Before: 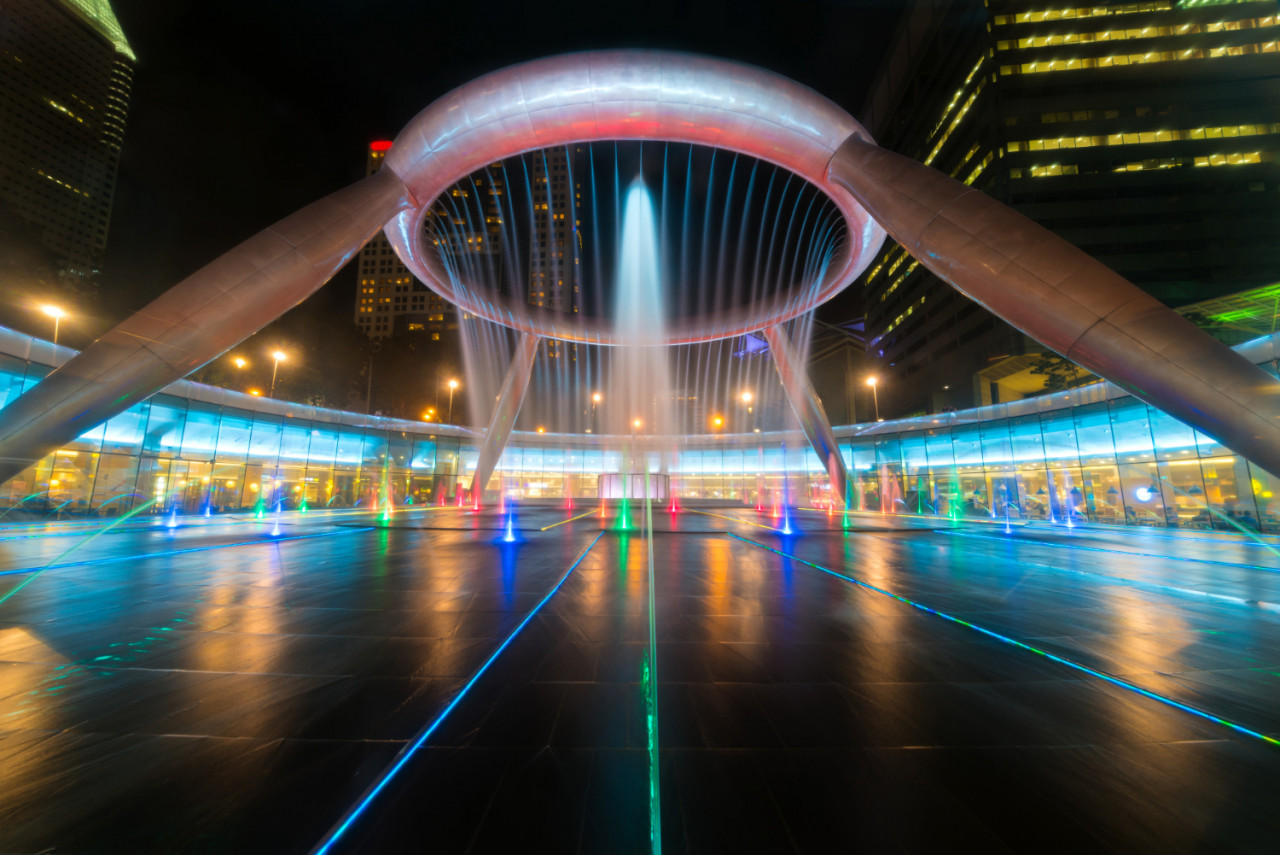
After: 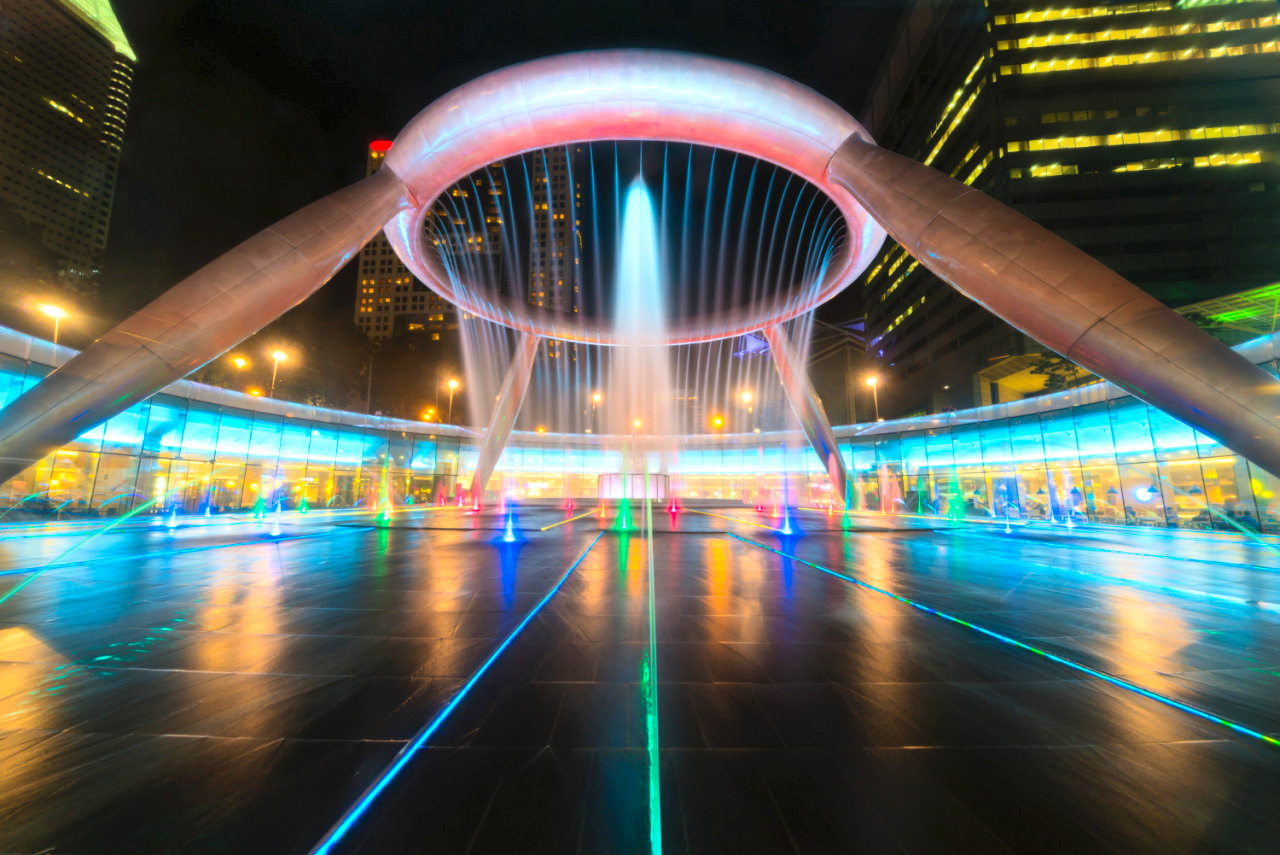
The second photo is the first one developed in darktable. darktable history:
shadows and highlights: highlights color adjustment 73.63%, low approximation 0.01, soften with gaussian
exposure: exposure 0.209 EV, compensate highlight preservation false
contrast brightness saturation: contrast 0.195, brightness 0.161, saturation 0.224
